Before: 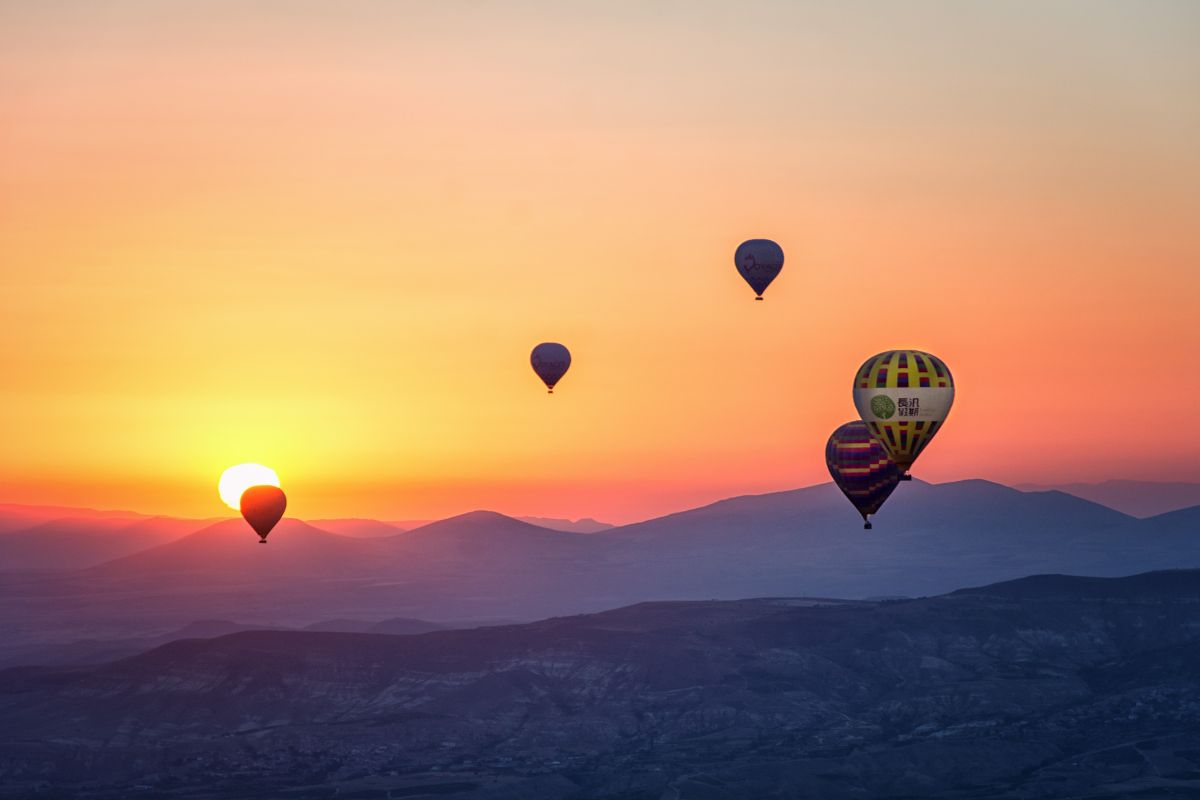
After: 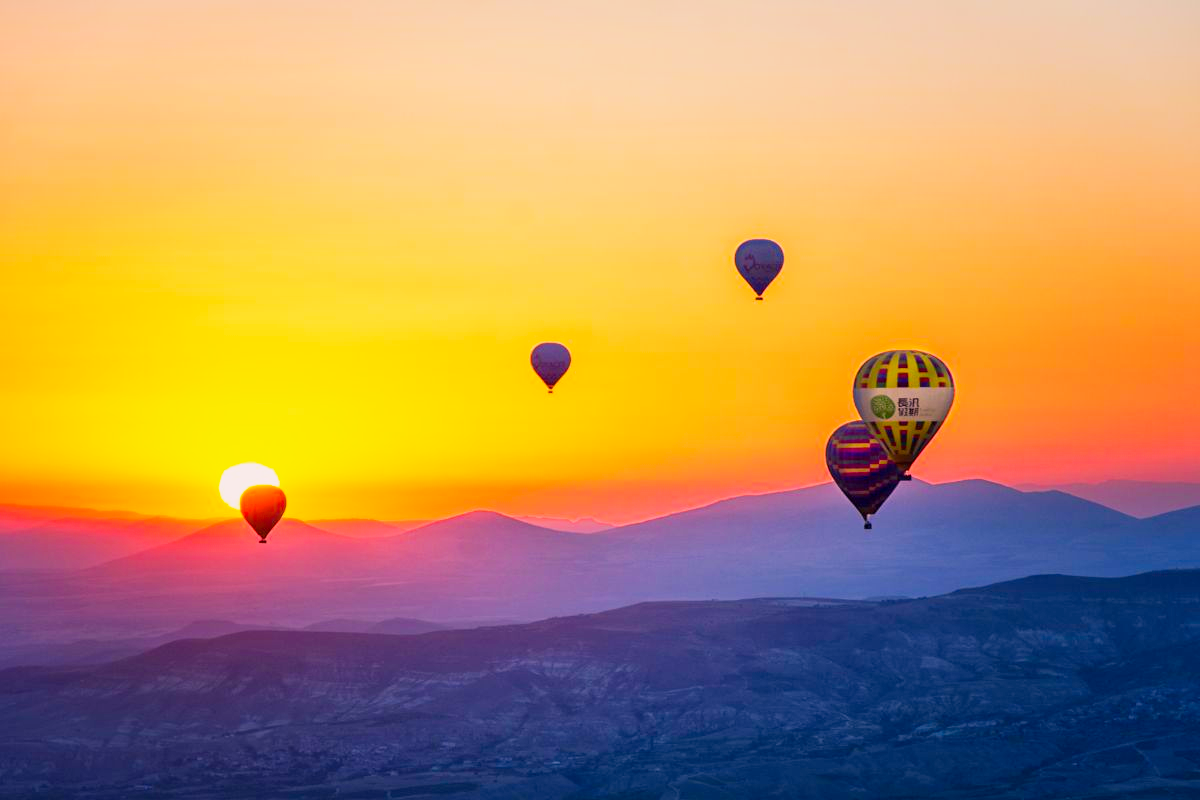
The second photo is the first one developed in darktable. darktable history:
base curve: curves: ch0 [(0, 0) (0.088, 0.125) (0.176, 0.251) (0.354, 0.501) (0.613, 0.749) (1, 0.877)], preserve colors none
color balance rgb: highlights gain › chroma 4.506%, highlights gain › hue 34.46°, linear chroma grading › global chroma 25.477%, perceptual saturation grading › global saturation 16.527%, perceptual brilliance grading › mid-tones 9.026%, perceptual brilliance grading › shadows 14.677%
